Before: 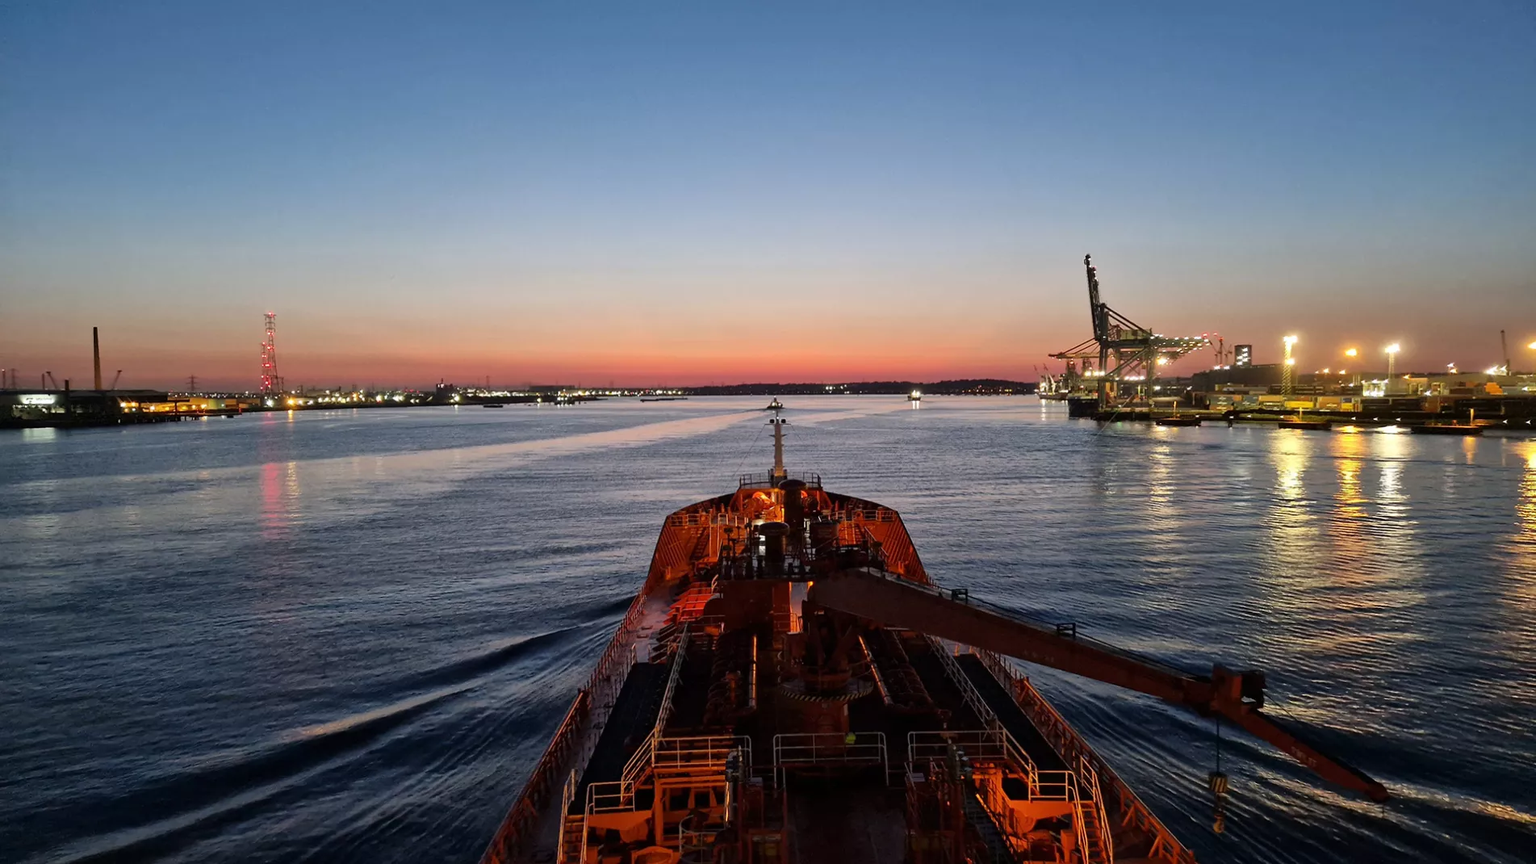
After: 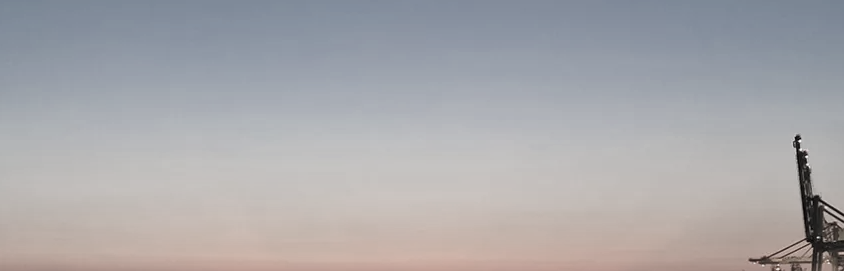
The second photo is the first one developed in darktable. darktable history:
crop: left 28.949%, top 16.875%, right 26.657%, bottom 57.78%
exposure: exposure -0.042 EV, compensate exposure bias true, compensate highlight preservation false
color correction: highlights b* -0.036, saturation 0.233
color zones: curves: ch0 [(0, 0.553) (0.123, 0.58) (0.23, 0.419) (0.468, 0.155) (0.605, 0.132) (0.723, 0.063) (0.833, 0.172) (0.921, 0.468)]; ch1 [(0.025, 0.645) (0.229, 0.584) (0.326, 0.551) (0.537, 0.446) (0.599, 0.911) (0.708, 1) (0.805, 0.944)]; ch2 [(0.086, 0.468) (0.254, 0.464) (0.638, 0.564) (0.702, 0.592) (0.768, 0.564)]
